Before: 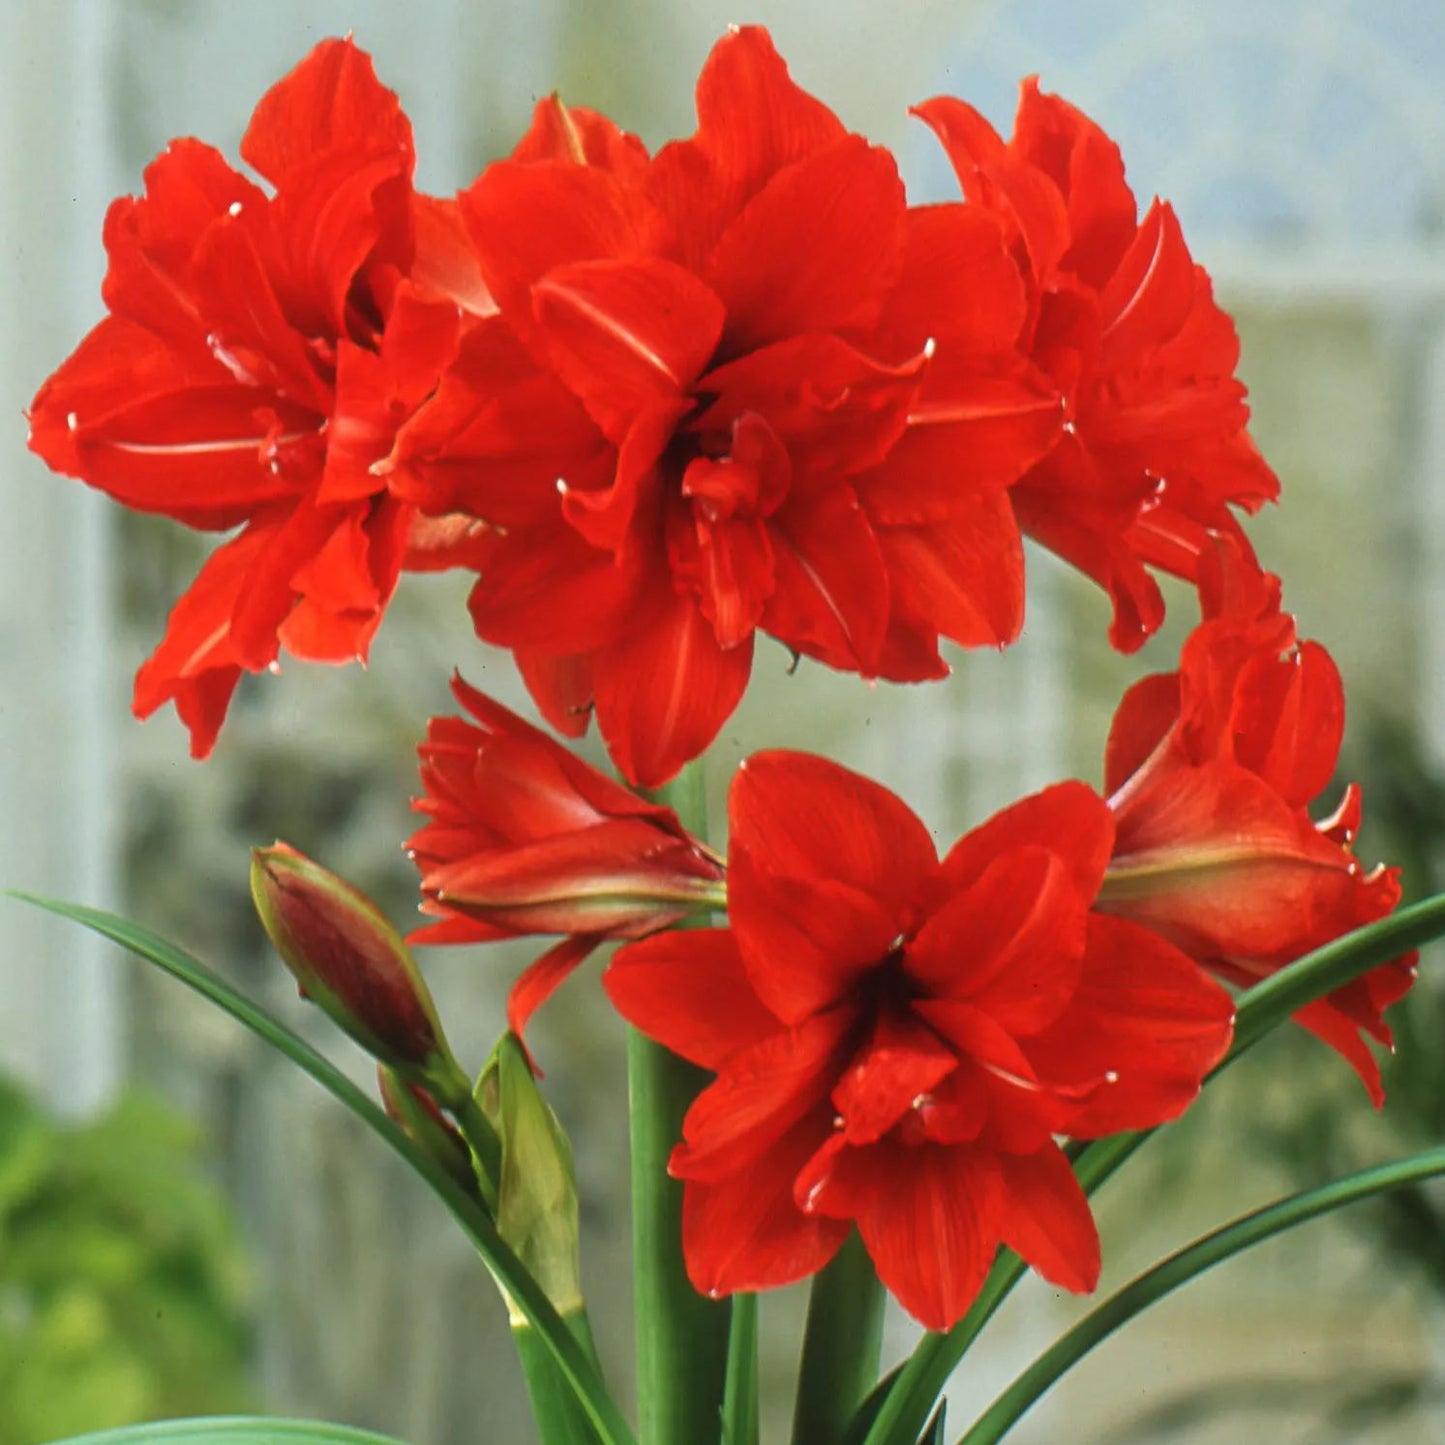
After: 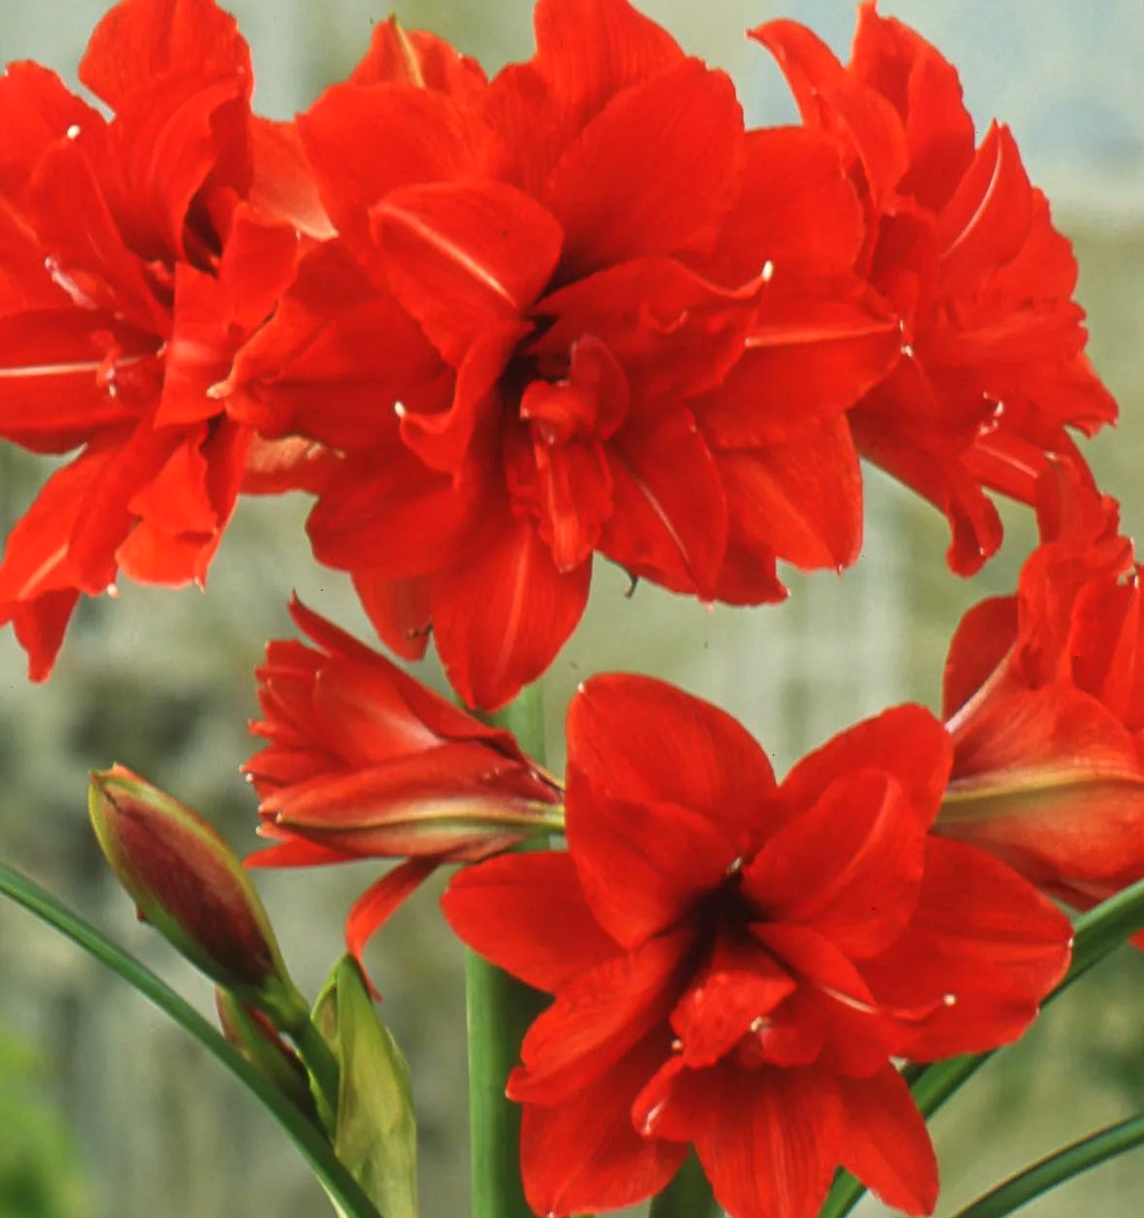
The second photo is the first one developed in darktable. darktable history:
white balance: red 1.029, blue 0.92
crop: left 11.225%, top 5.381%, right 9.565%, bottom 10.314%
